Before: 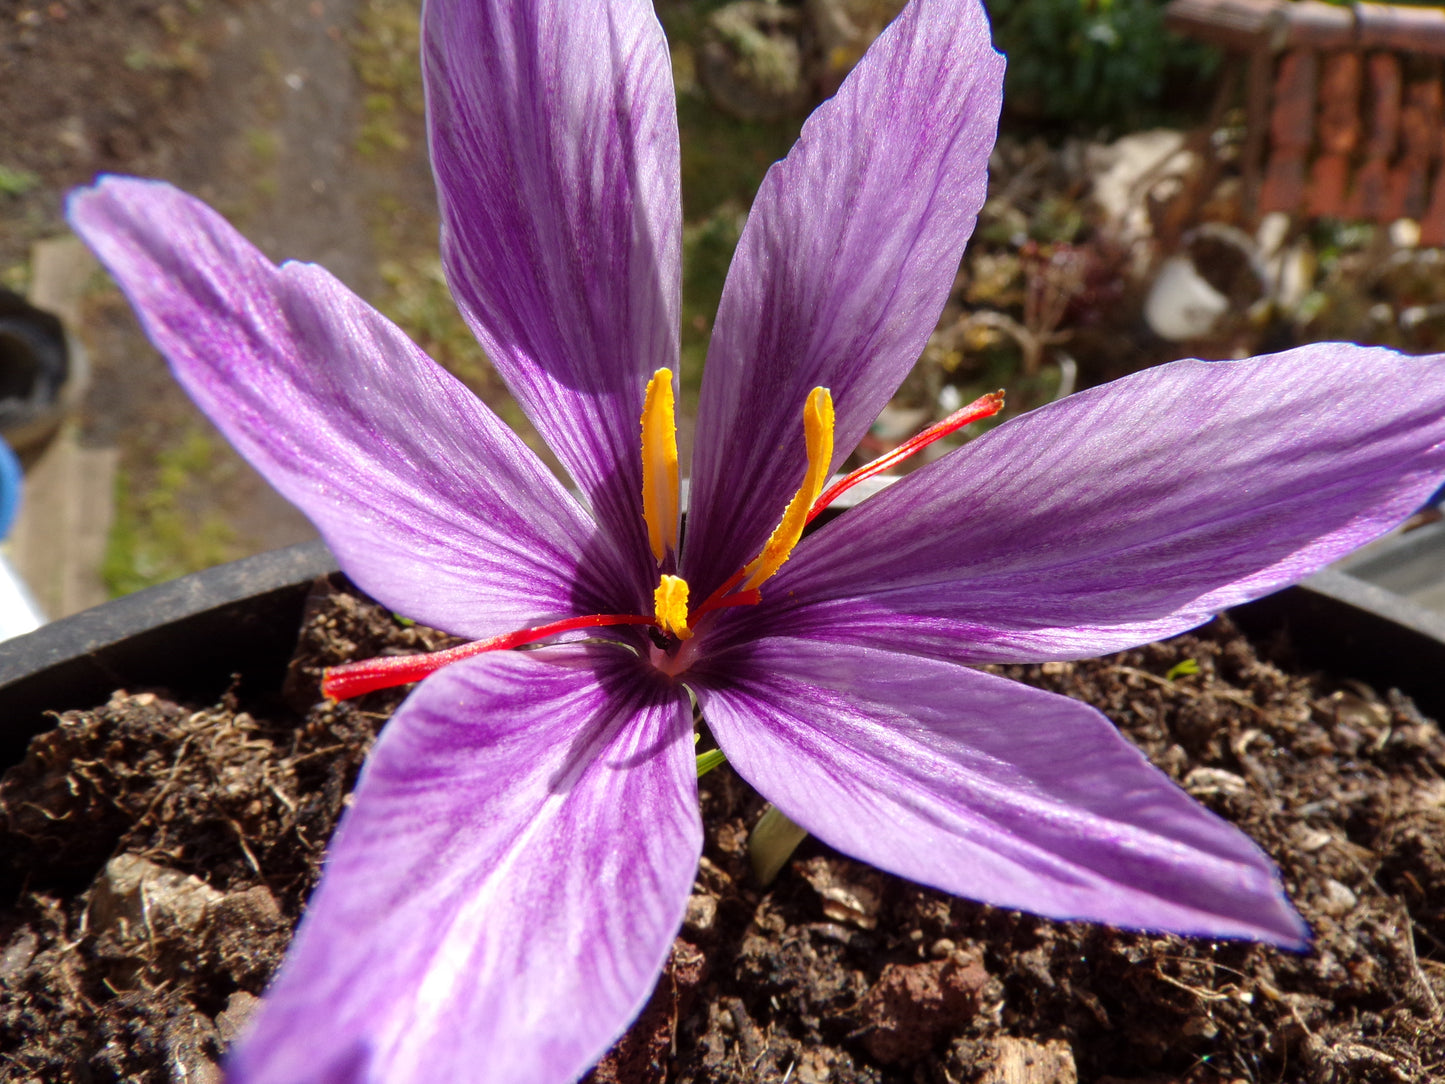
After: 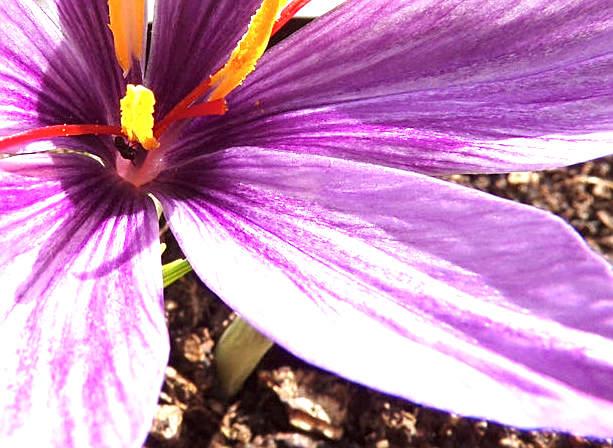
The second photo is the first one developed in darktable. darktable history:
sharpen: on, module defaults
crop: left 37.021%, top 45.227%, right 20.49%, bottom 13.384%
exposure: black level correction 0, exposure 1.355 EV, compensate highlight preservation false
contrast brightness saturation: saturation -0.038
